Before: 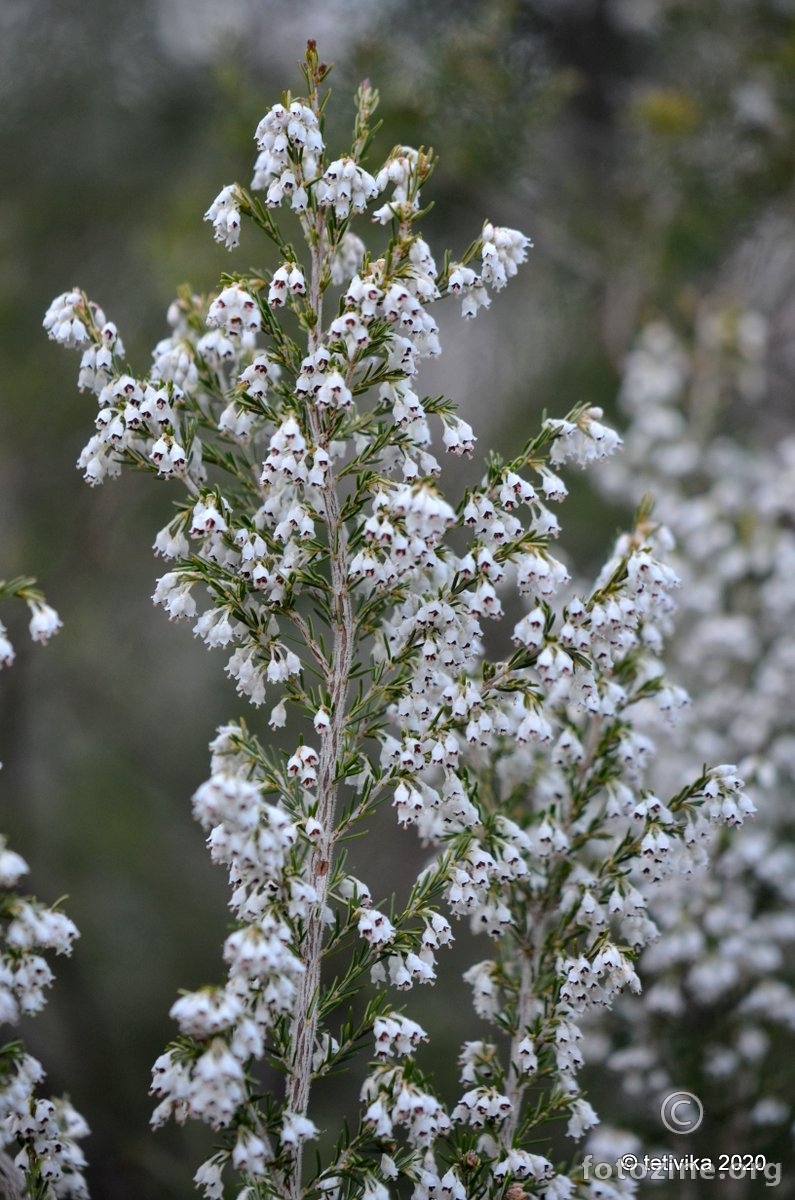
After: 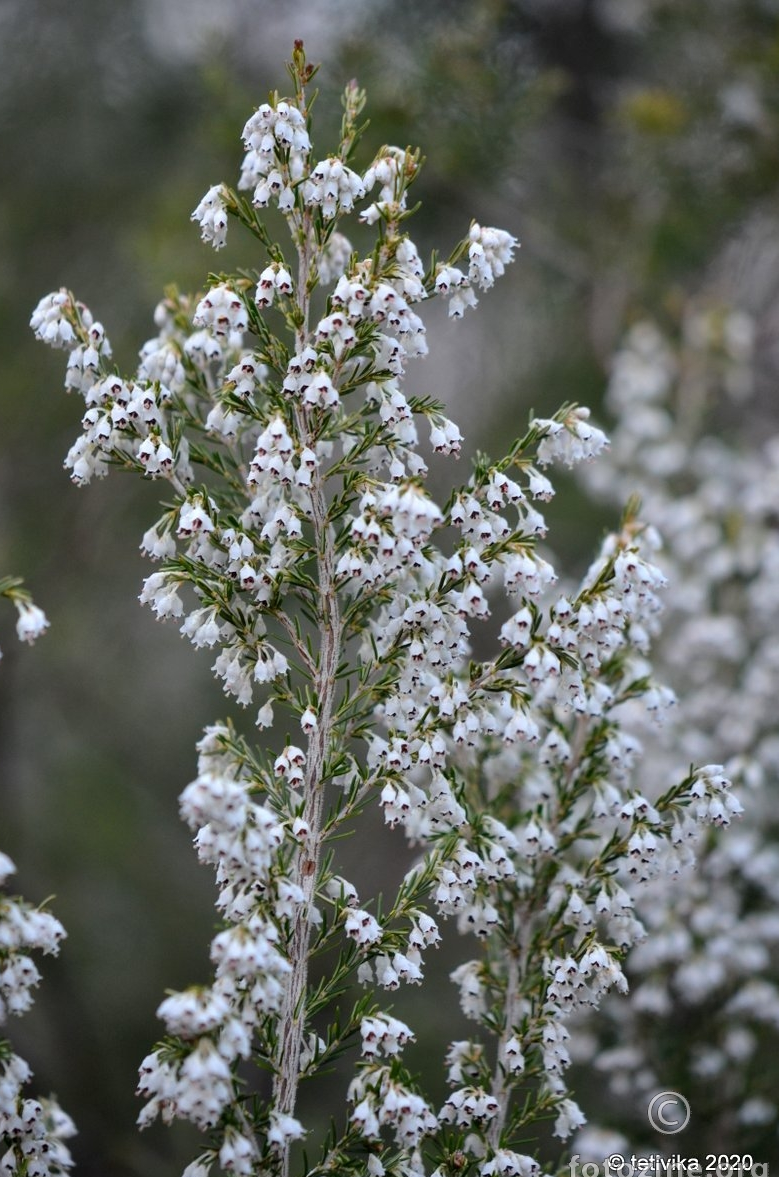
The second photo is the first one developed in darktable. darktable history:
crop: left 1.714%, right 0.272%, bottom 1.888%
